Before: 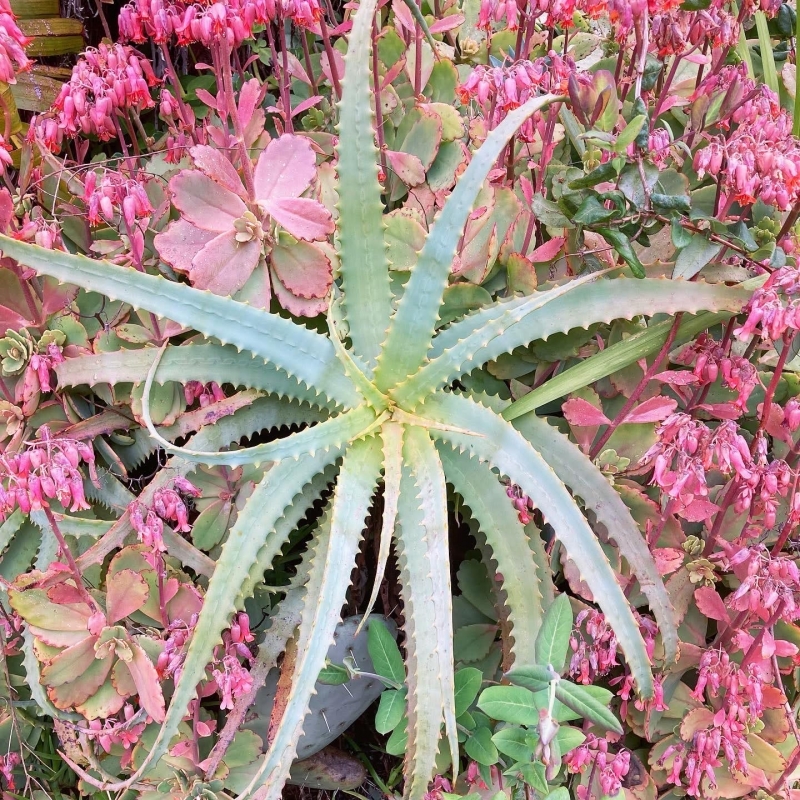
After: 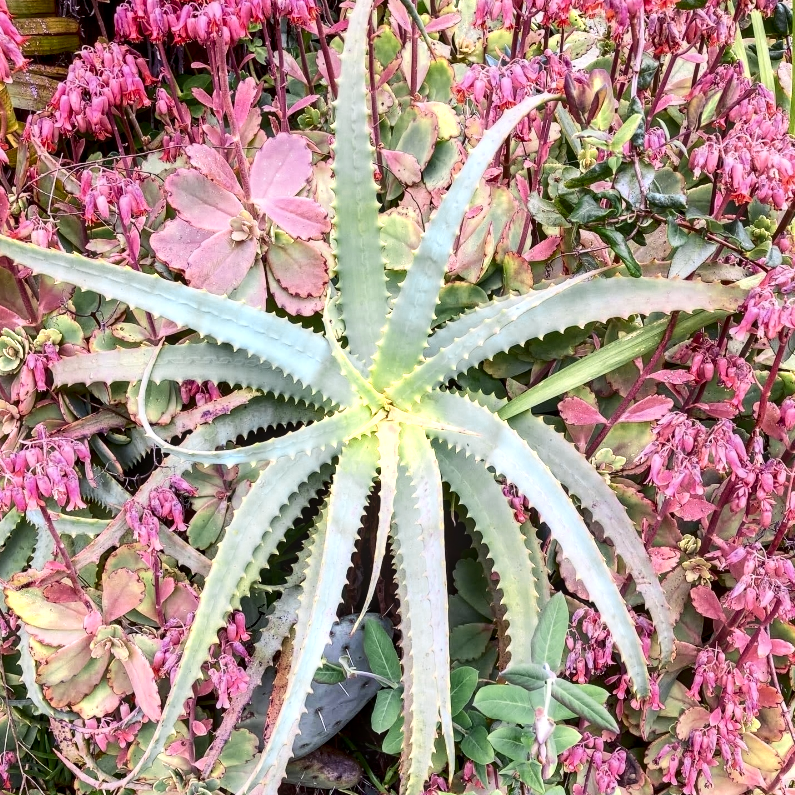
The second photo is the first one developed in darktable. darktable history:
contrast brightness saturation: contrast 0.281
color zones: curves: ch0 [(0, 0.485) (0.178, 0.476) (0.261, 0.623) (0.411, 0.403) (0.708, 0.603) (0.934, 0.412)]; ch1 [(0.003, 0.485) (0.149, 0.496) (0.229, 0.584) (0.326, 0.551) (0.484, 0.262) (0.757, 0.643)]
local contrast: detail 130%
crop and rotate: left 0.571%, top 0.223%, bottom 0.331%
